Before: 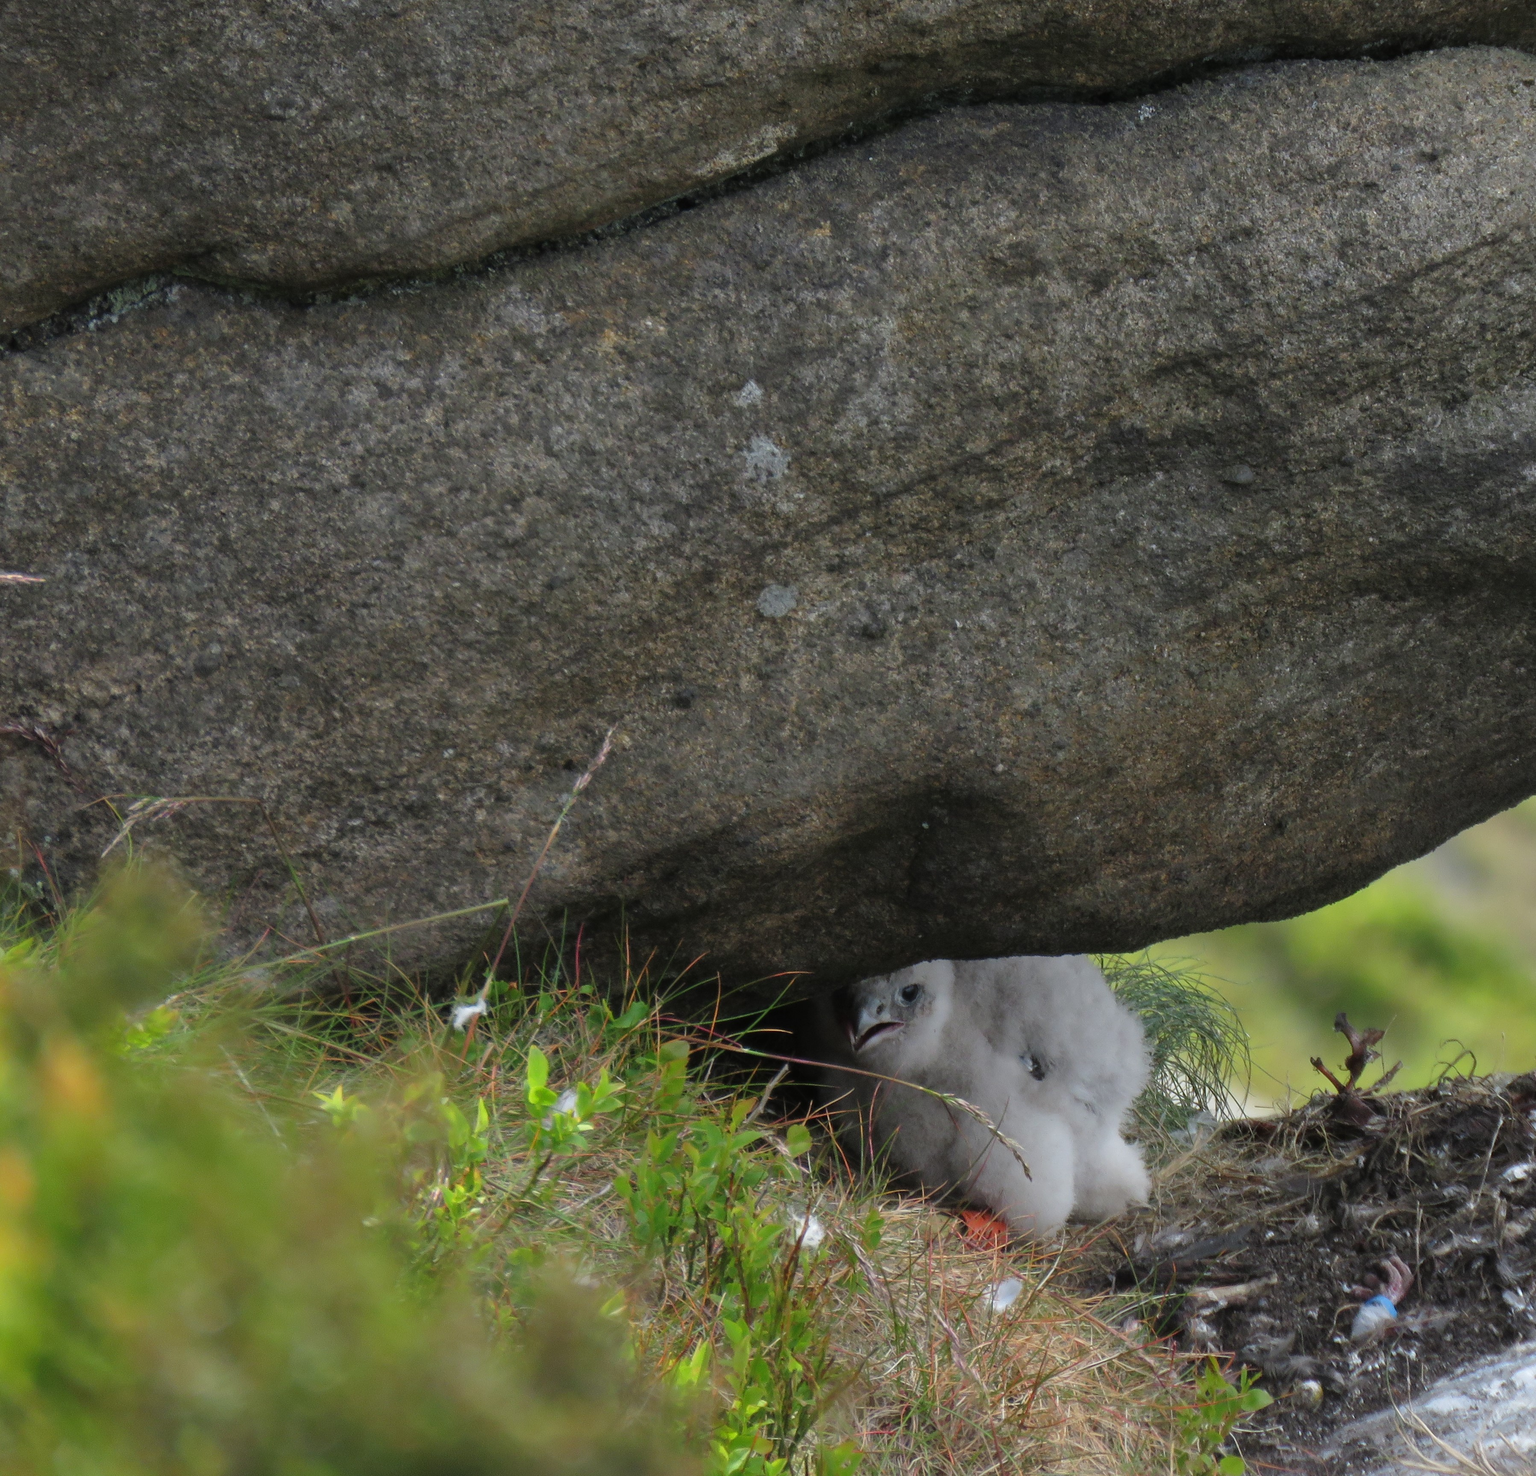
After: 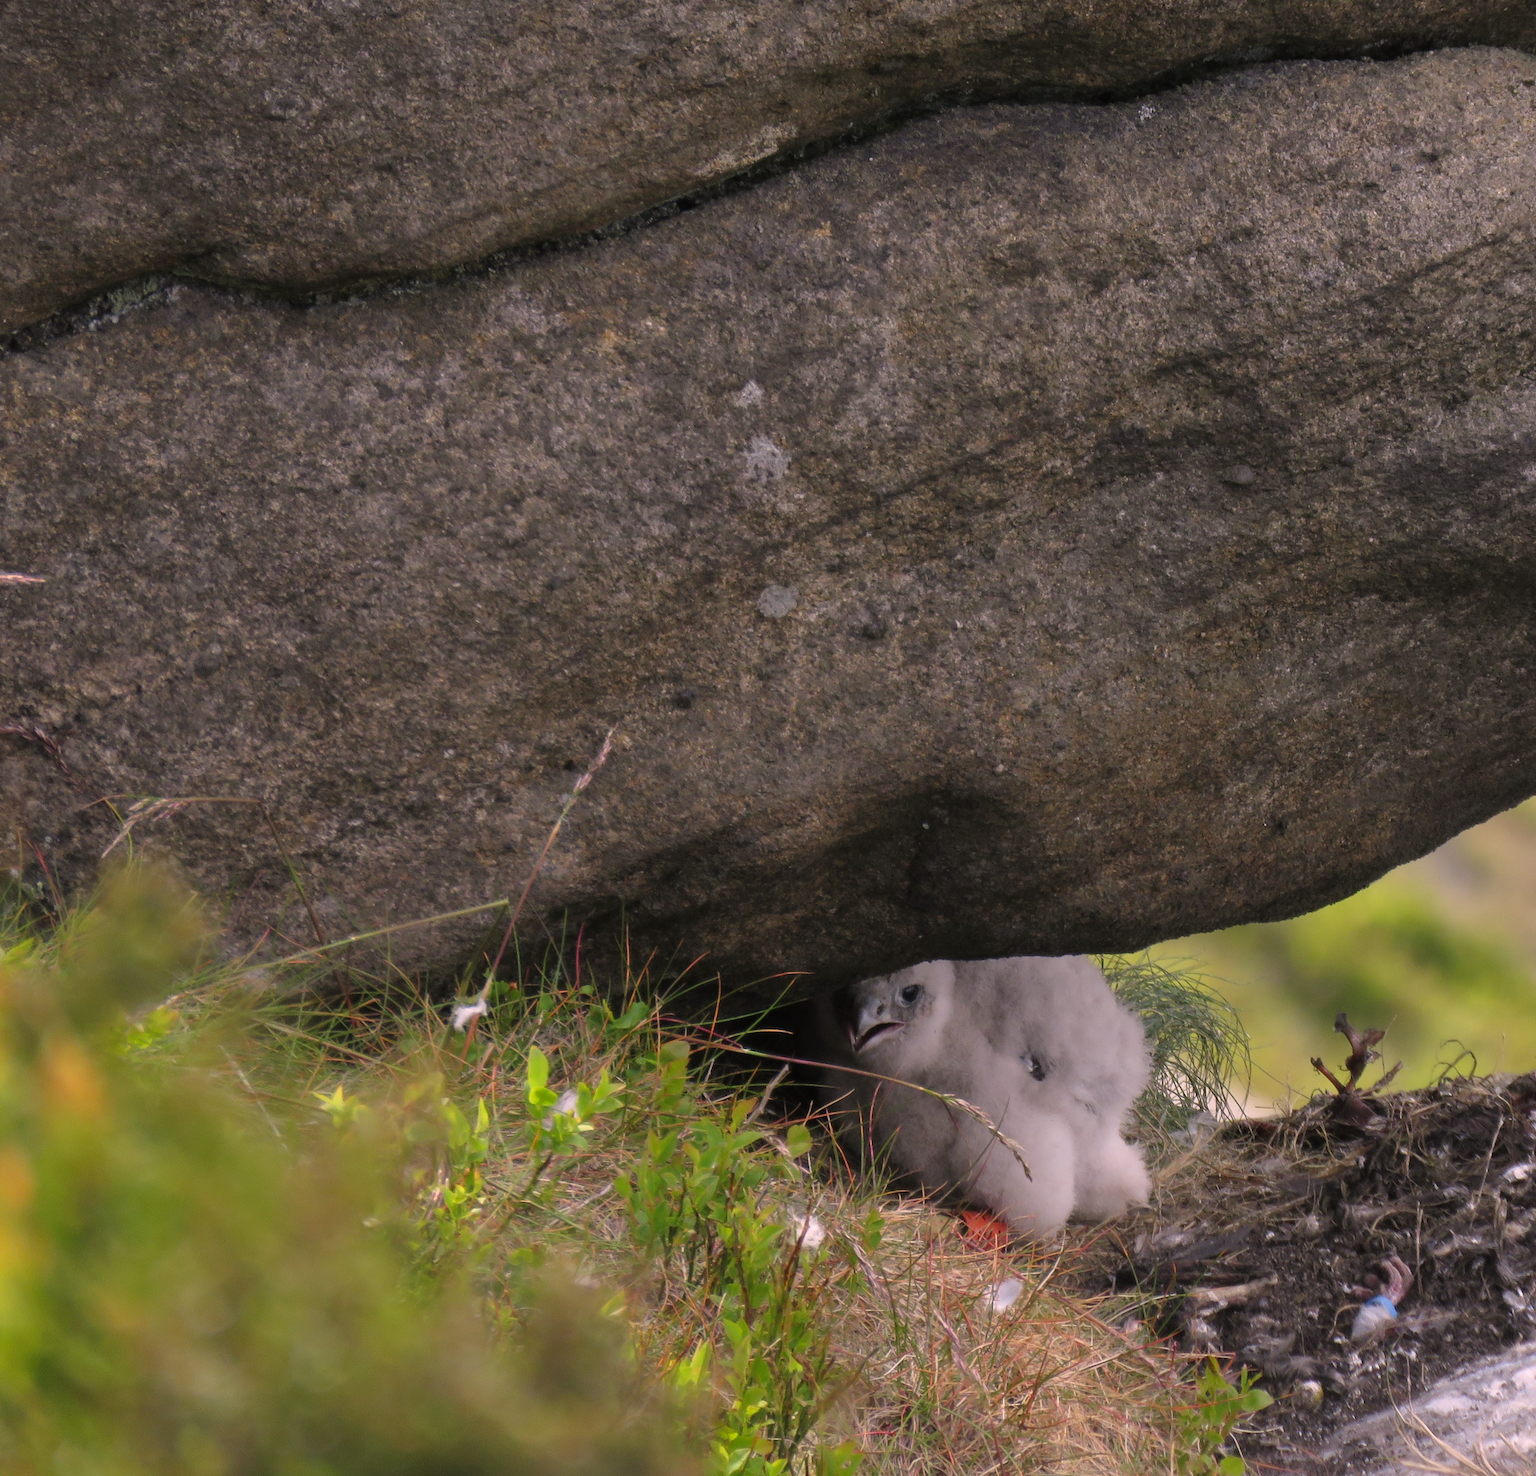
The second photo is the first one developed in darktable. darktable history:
color correction: highlights a* 14.61, highlights b* 4.67
